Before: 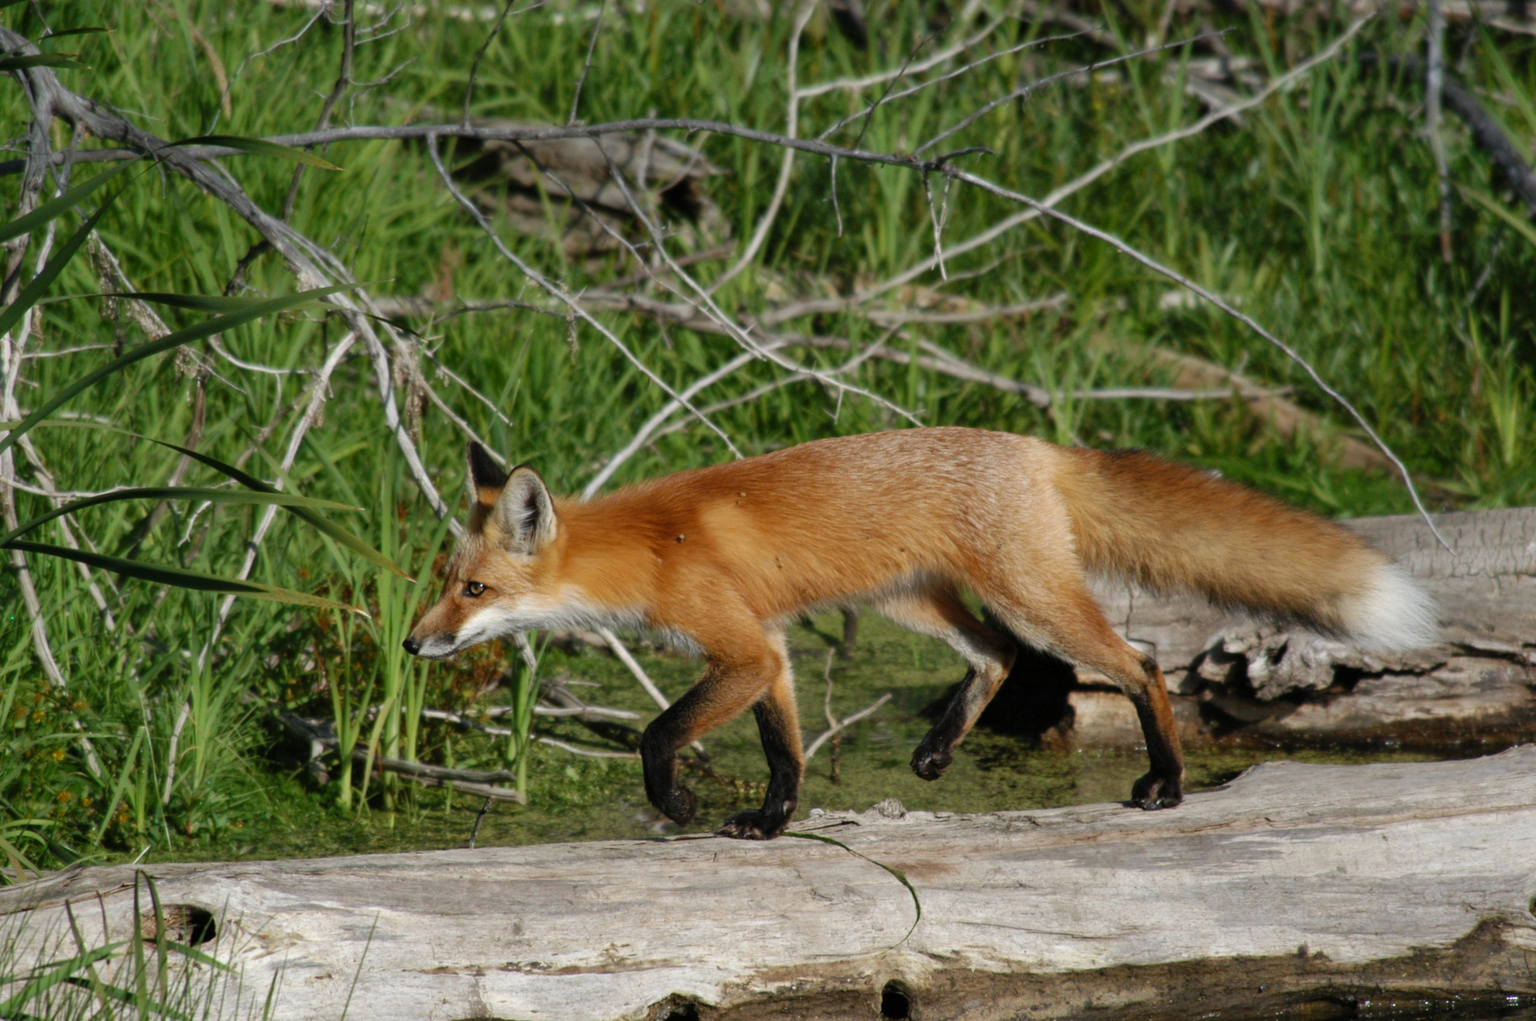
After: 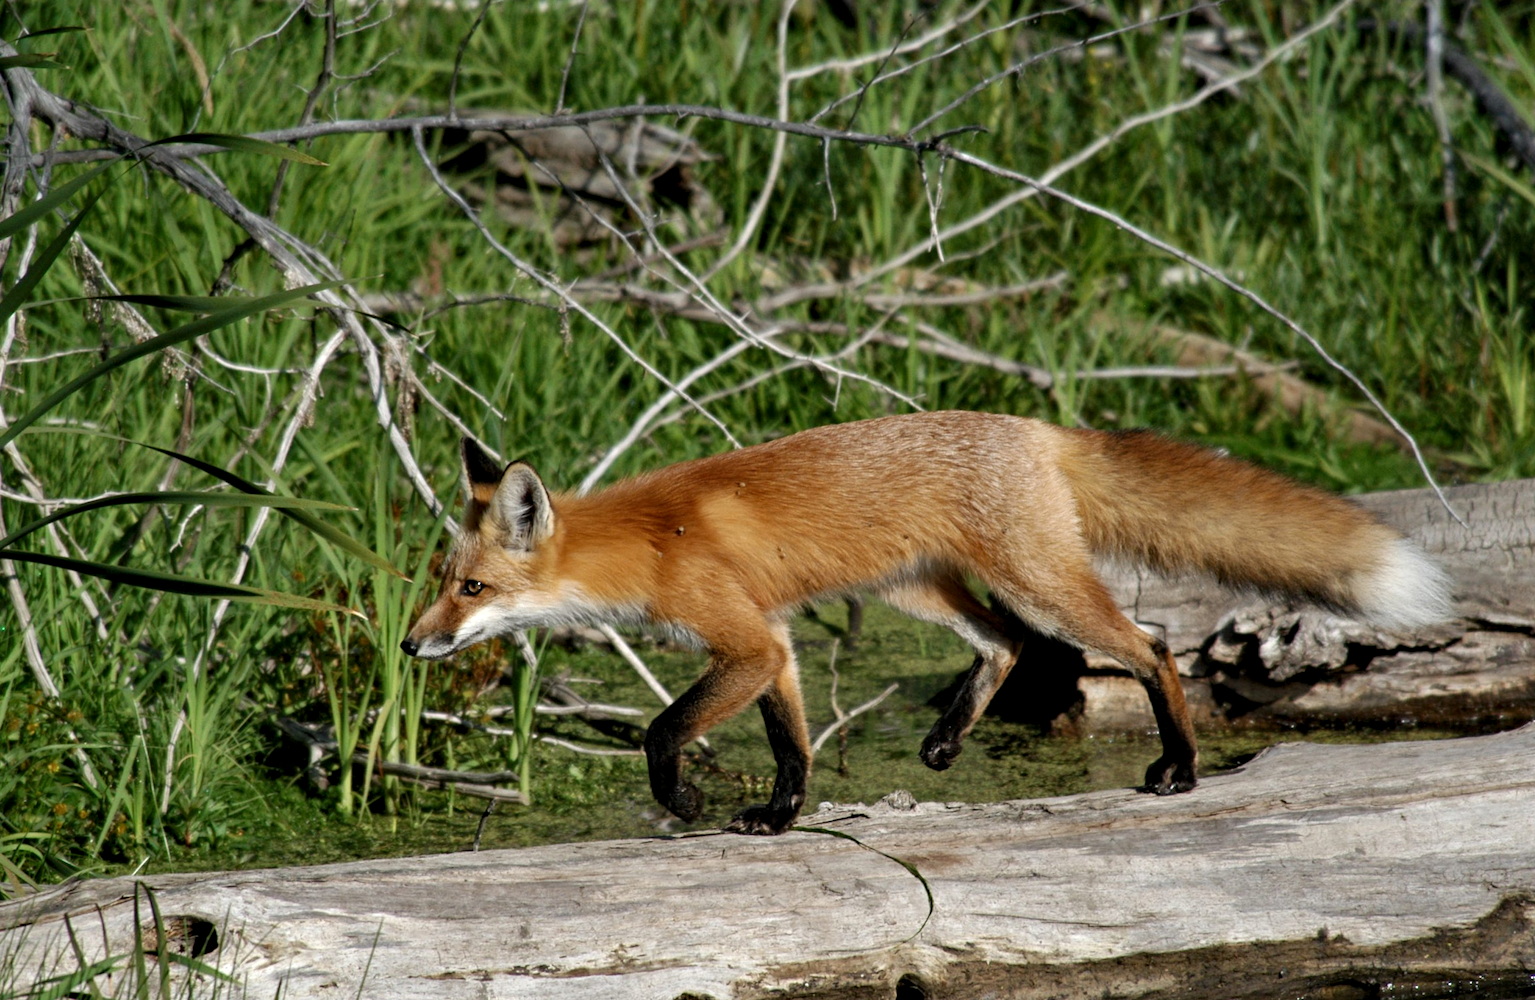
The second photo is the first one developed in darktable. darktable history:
contrast equalizer: y [[0.51, 0.537, 0.559, 0.574, 0.599, 0.618], [0.5 ×6], [0.5 ×6], [0 ×6], [0 ×6]]
rotate and perspective: rotation -1.42°, crop left 0.016, crop right 0.984, crop top 0.035, crop bottom 0.965
